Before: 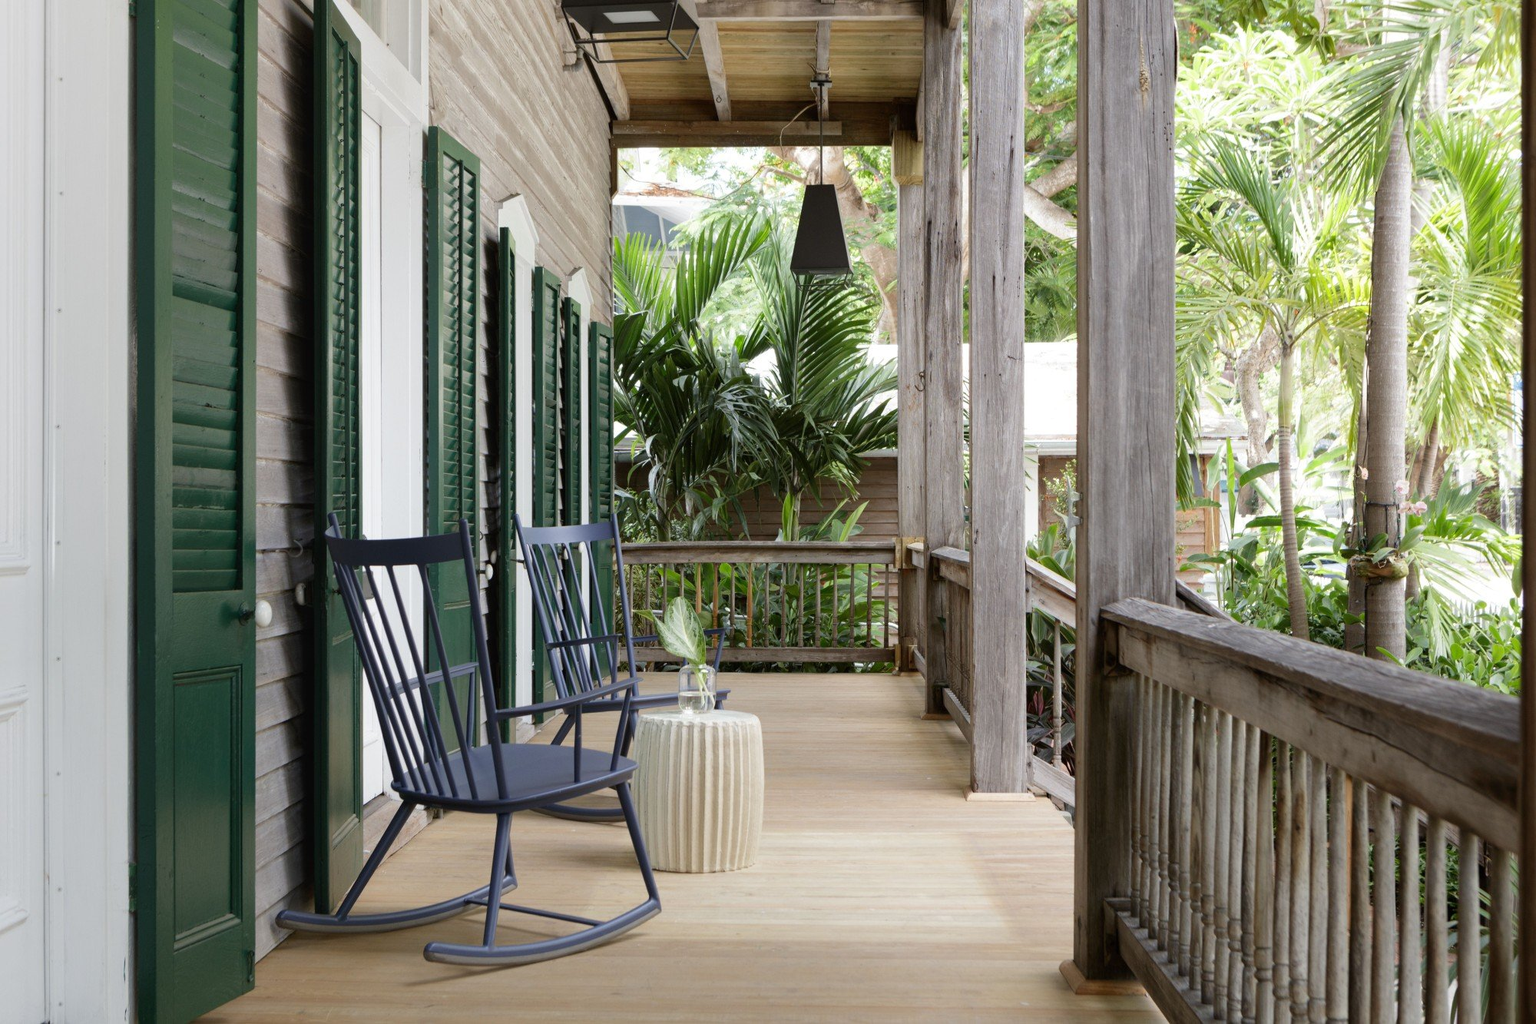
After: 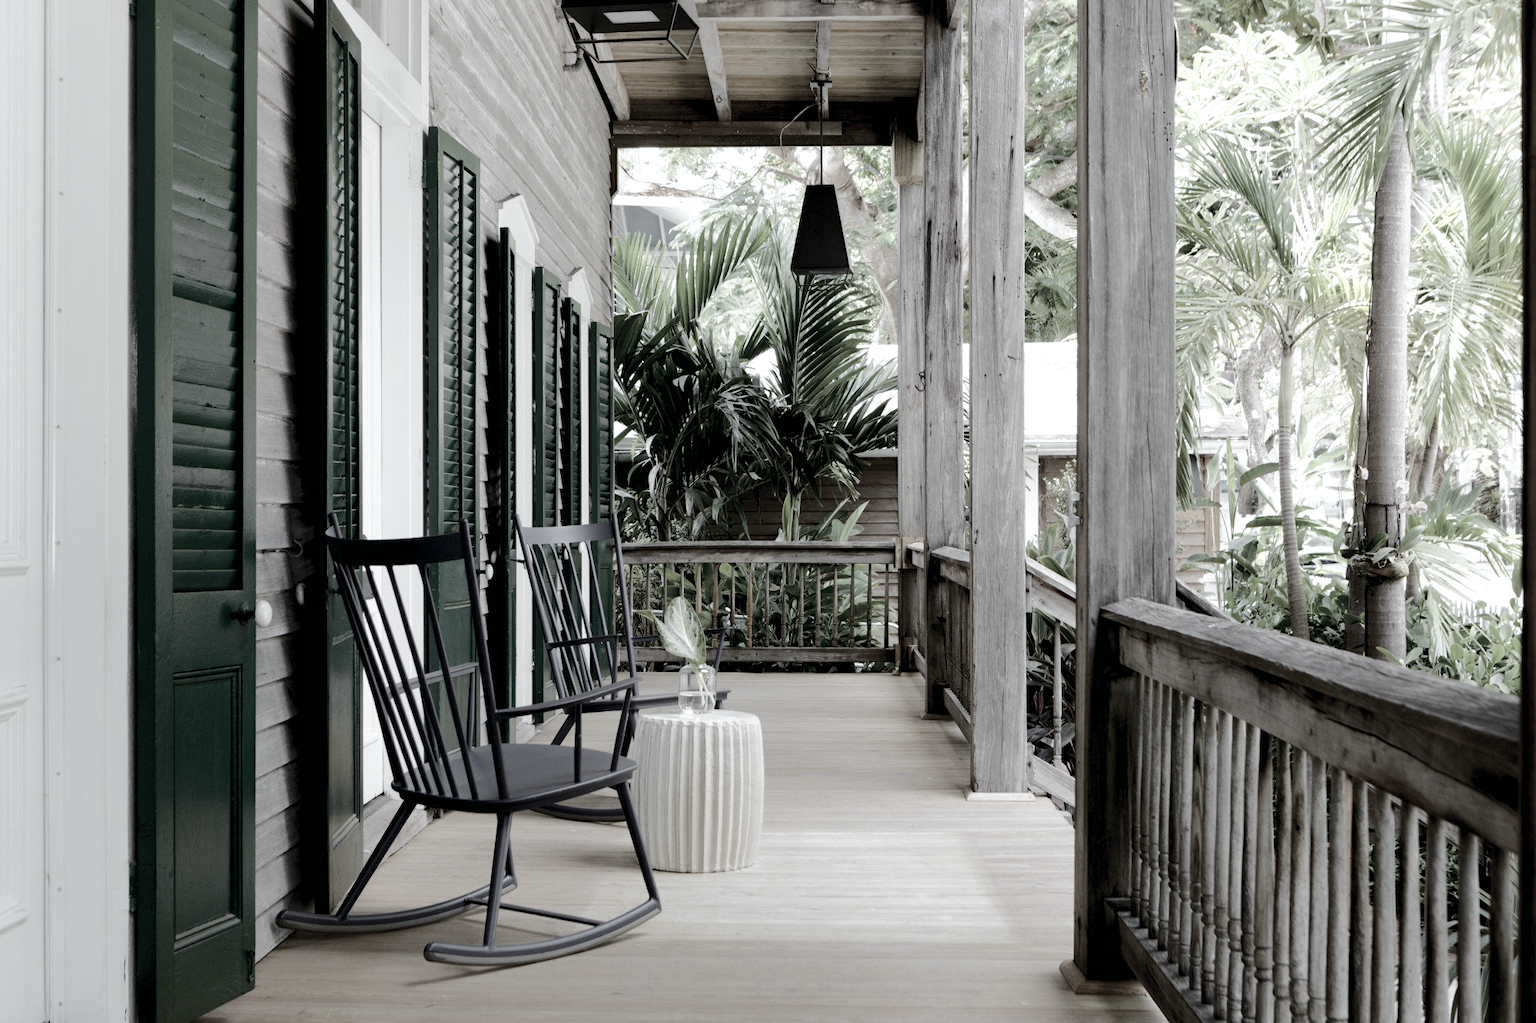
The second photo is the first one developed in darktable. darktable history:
tone curve: curves: ch0 [(0, 0.003) (0.211, 0.174) (0.482, 0.519) (0.843, 0.821) (0.992, 0.971)]; ch1 [(0, 0) (0.276, 0.206) (0.393, 0.364) (0.482, 0.477) (0.506, 0.5) (0.523, 0.523) (0.572, 0.592) (0.695, 0.767) (1, 1)]; ch2 [(0, 0) (0.438, 0.456) (0.498, 0.497) (0.536, 0.527) (0.562, 0.584) (0.619, 0.602) (0.698, 0.698) (1, 1)], color space Lab, independent channels, preserve colors none
white balance: red 0.98, blue 1.034
color balance rgb: shadows lift › luminance -9.41%, highlights gain › luminance 17.6%, global offset › luminance -1.45%, perceptual saturation grading › highlights -17.77%, perceptual saturation grading › mid-tones 33.1%, perceptual saturation grading › shadows 50.52%, global vibrance 24.22%
color correction: saturation 0.2
